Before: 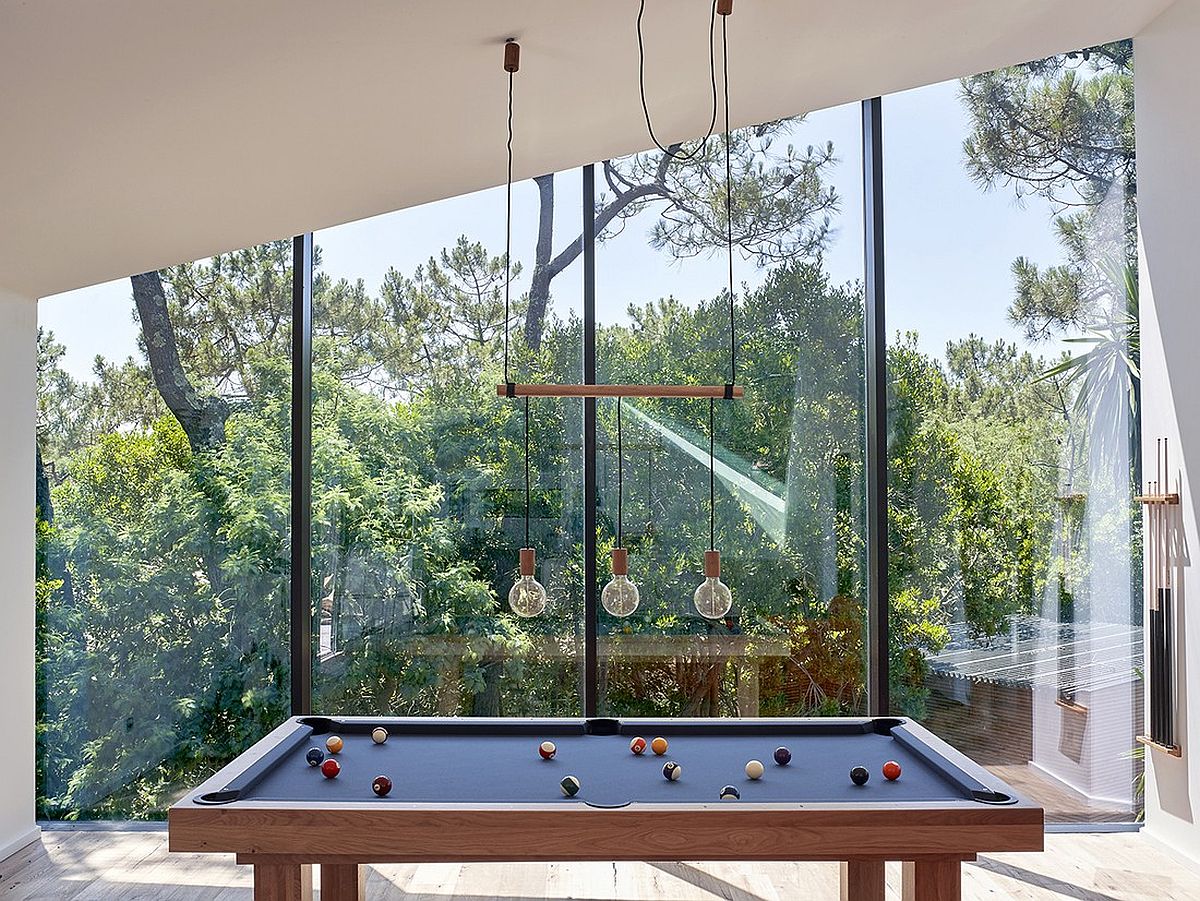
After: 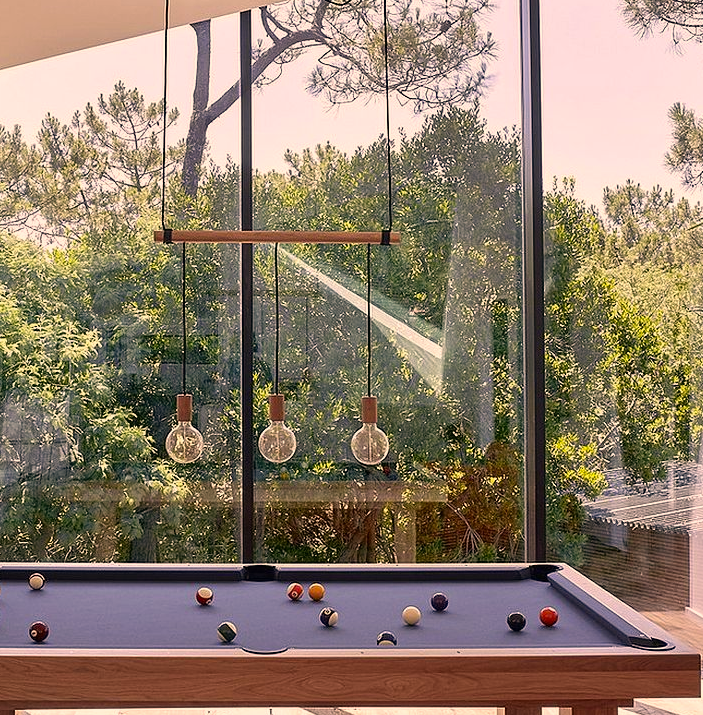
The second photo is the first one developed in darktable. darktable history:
crop and rotate: left 28.603%, top 17.183%, right 12.734%, bottom 3.461%
color correction: highlights a* 17.56, highlights b* 18.9
